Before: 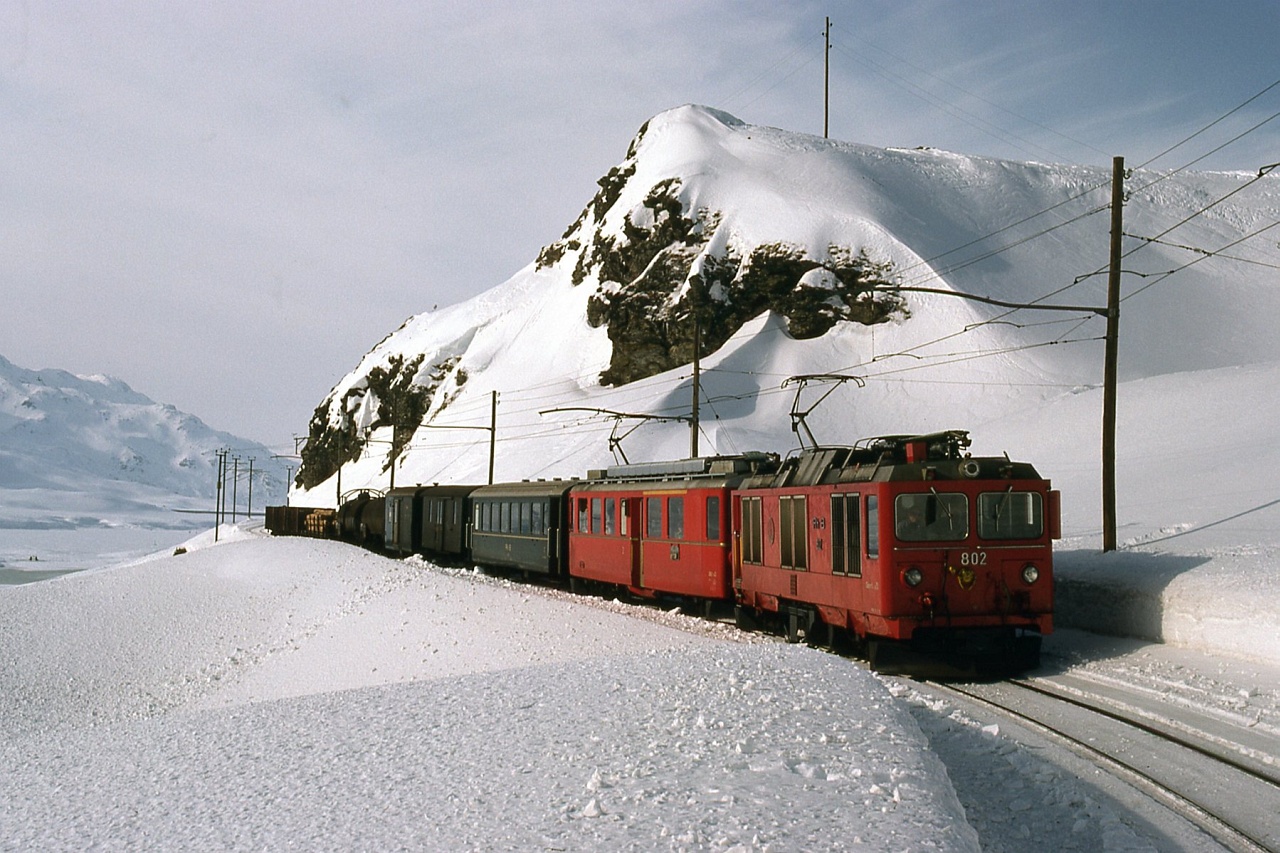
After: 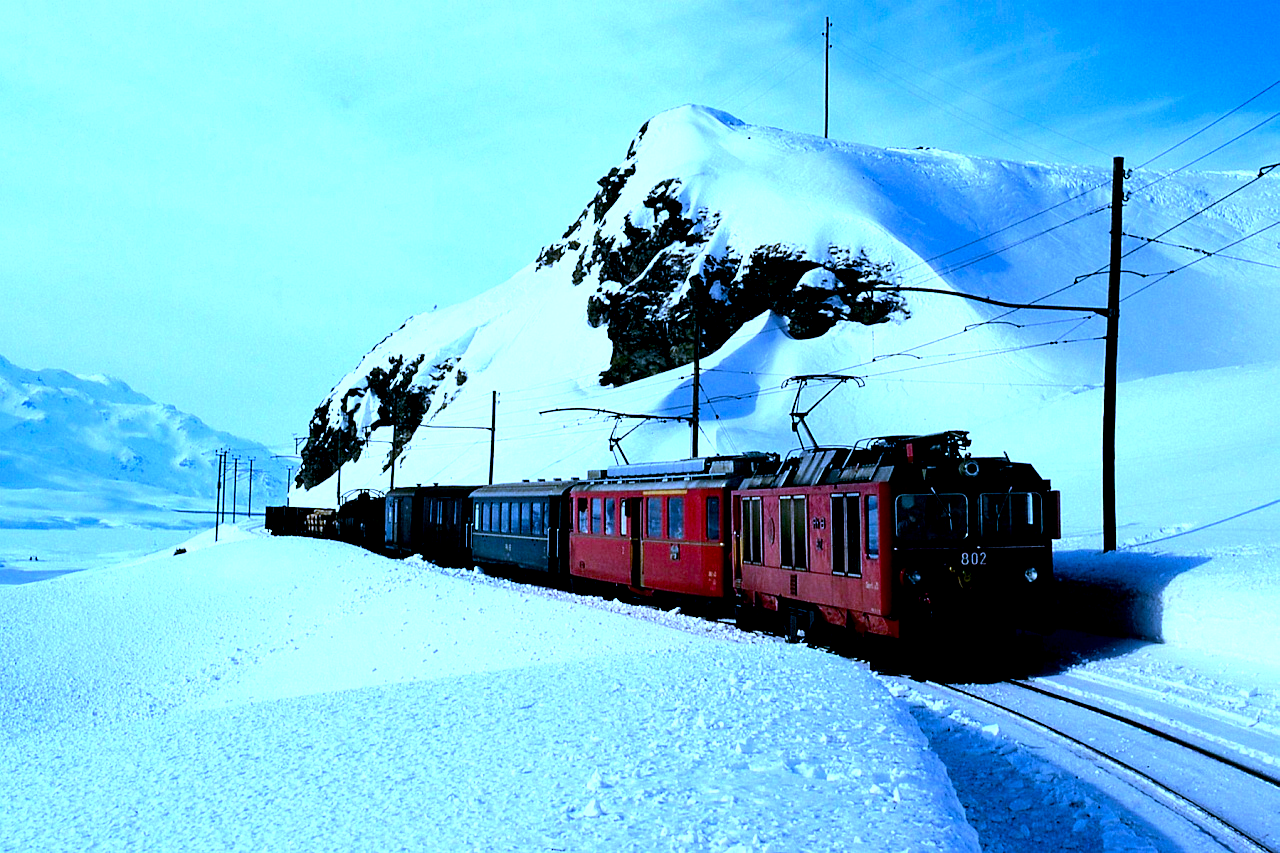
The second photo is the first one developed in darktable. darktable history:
color balance rgb: perceptual saturation grading › global saturation 25%, global vibrance 20%
tone equalizer: -8 EV -0.75 EV, -7 EV -0.7 EV, -6 EV -0.6 EV, -5 EV -0.4 EV, -3 EV 0.4 EV, -2 EV 0.6 EV, -1 EV 0.7 EV, +0 EV 0.75 EV, edges refinement/feathering 500, mask exposure compensation -1.57 EV, preserve details no
white balance: red 0.766, blue 1.537
exposure: black level correction 0.031, exposure 0.304 EV, compensate highlight preservation false
